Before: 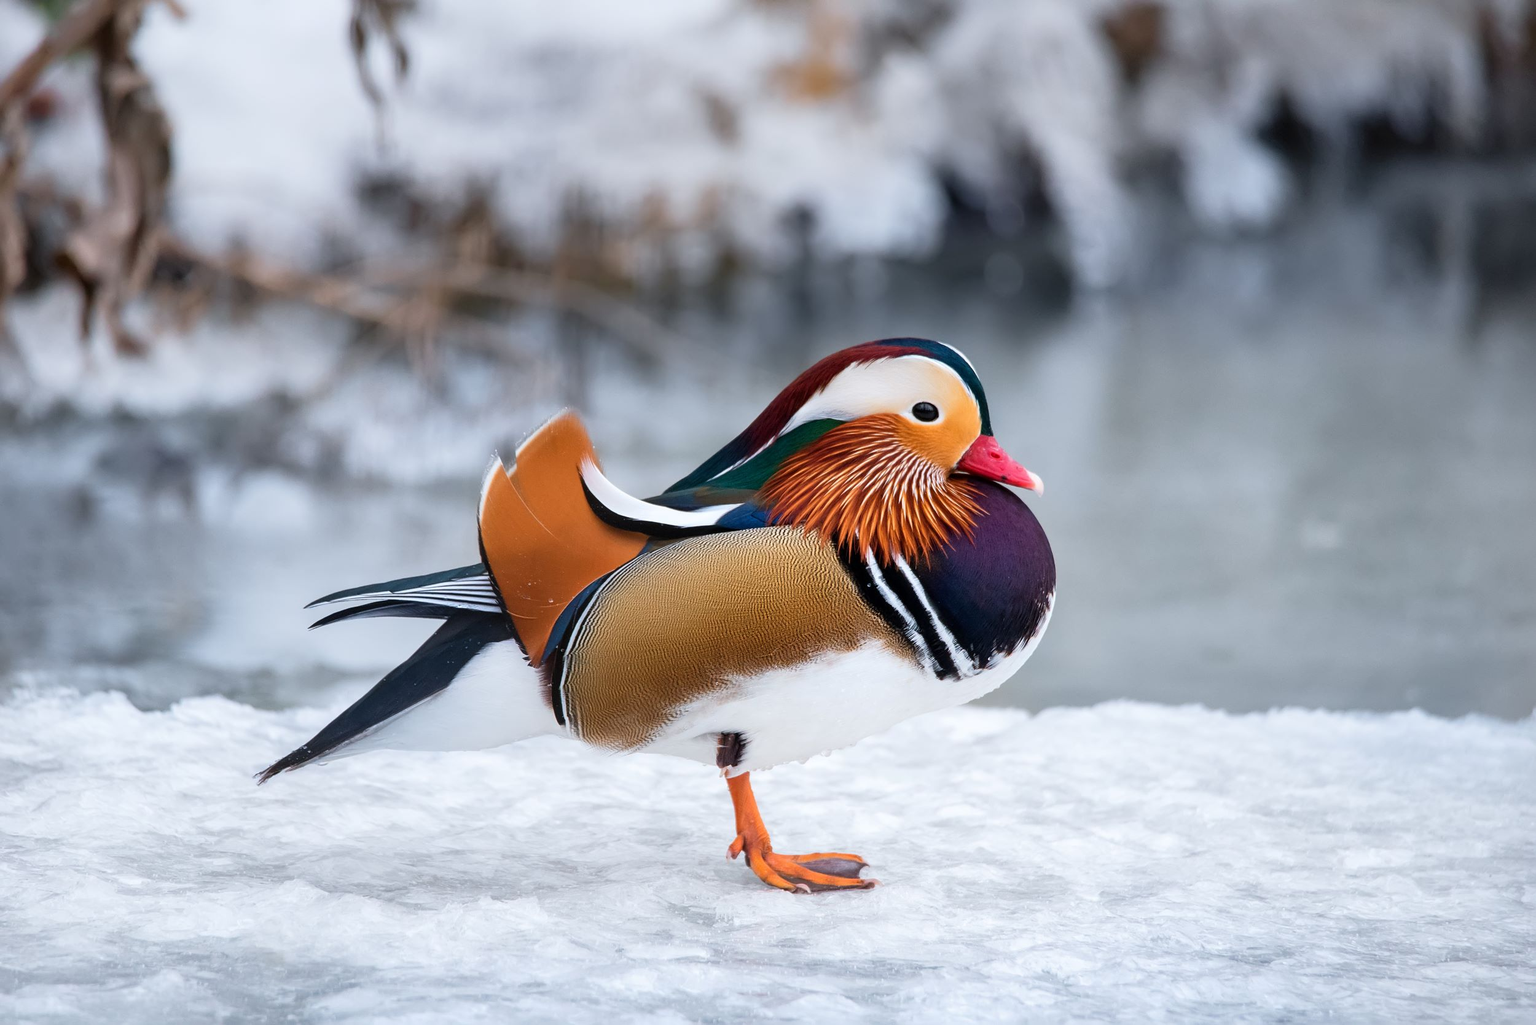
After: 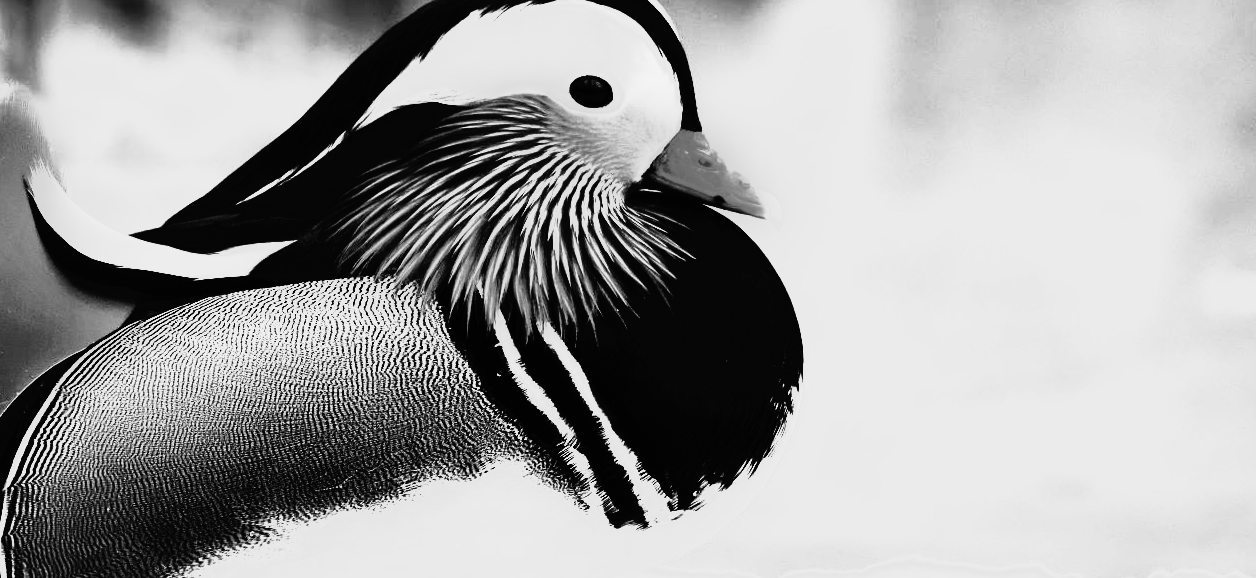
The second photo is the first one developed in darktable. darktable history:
crop: left 36.607%, top 34.735%, right 13.146%, bottom 30.611%
contrast brightness saturation: contrast 0.2, brightness 0.15, saturation 0.14
tone curve: curves: ch0 [(0, 0) (0.003, 0.005) (0.011, 0.005) (0.025, 0.006) (0.044, 0.008) (0.069, 0.01) (0.1, 0.012) (0.136, 0.015) (0.177, 0.019) (0.224, 0.017) (0.277, 0.015) (0.335, 0.018) (0.399, 0.043) (0.468, 0.118) (0.543, 0.349) (0.623, 0.591) (0.709, 0.88) (0.801, 0.983) (0.898, 0.973) (1, 1)], preserve colors none
monochrome: a -71.75, b 75.82
color zones: curves: ch0 [(0, 0.613) (0.01, 0.613) (0.245, 0.448) (0.498, 0.529) (0.642, 0.665) (0.879, 0.777) (0.99, 0.613)]; ch1 [(0, 0) (0.143, 0) (0.286, 0) (0.429, 0) (0.571, 0) (0.714, 0) (0.857, 0)], mix -121.96%
